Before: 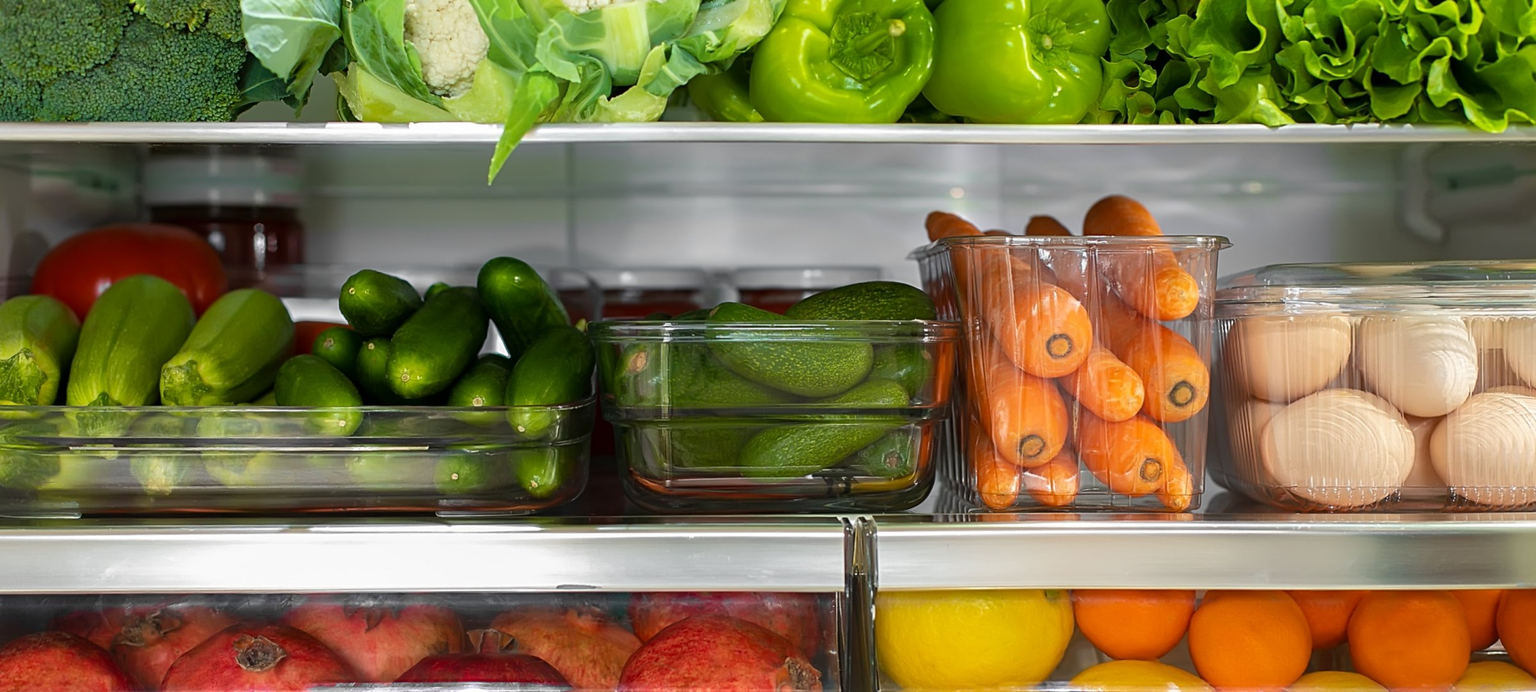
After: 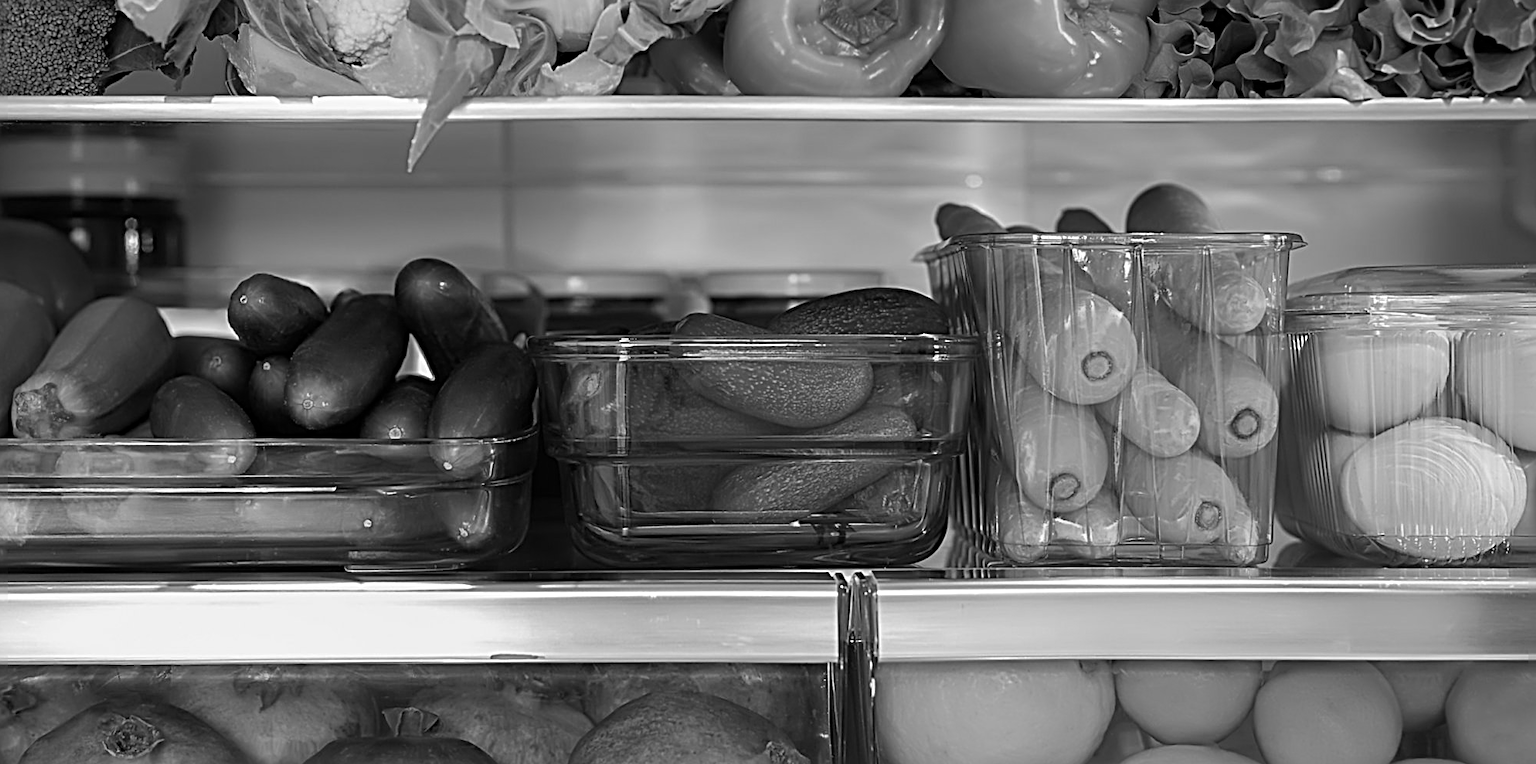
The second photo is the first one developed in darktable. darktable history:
sharpen: radius 4
crop: left 9.807%, top 6.259%, right 7.334%, bottom 2.177%
color calibration: output gray [0.22, 0.42, 0.37, 0], gray › normalize channels true, illuminant same as pipeline (D50), adaptation XYZ, x 0.346, y 0.359, gamut compression 0
